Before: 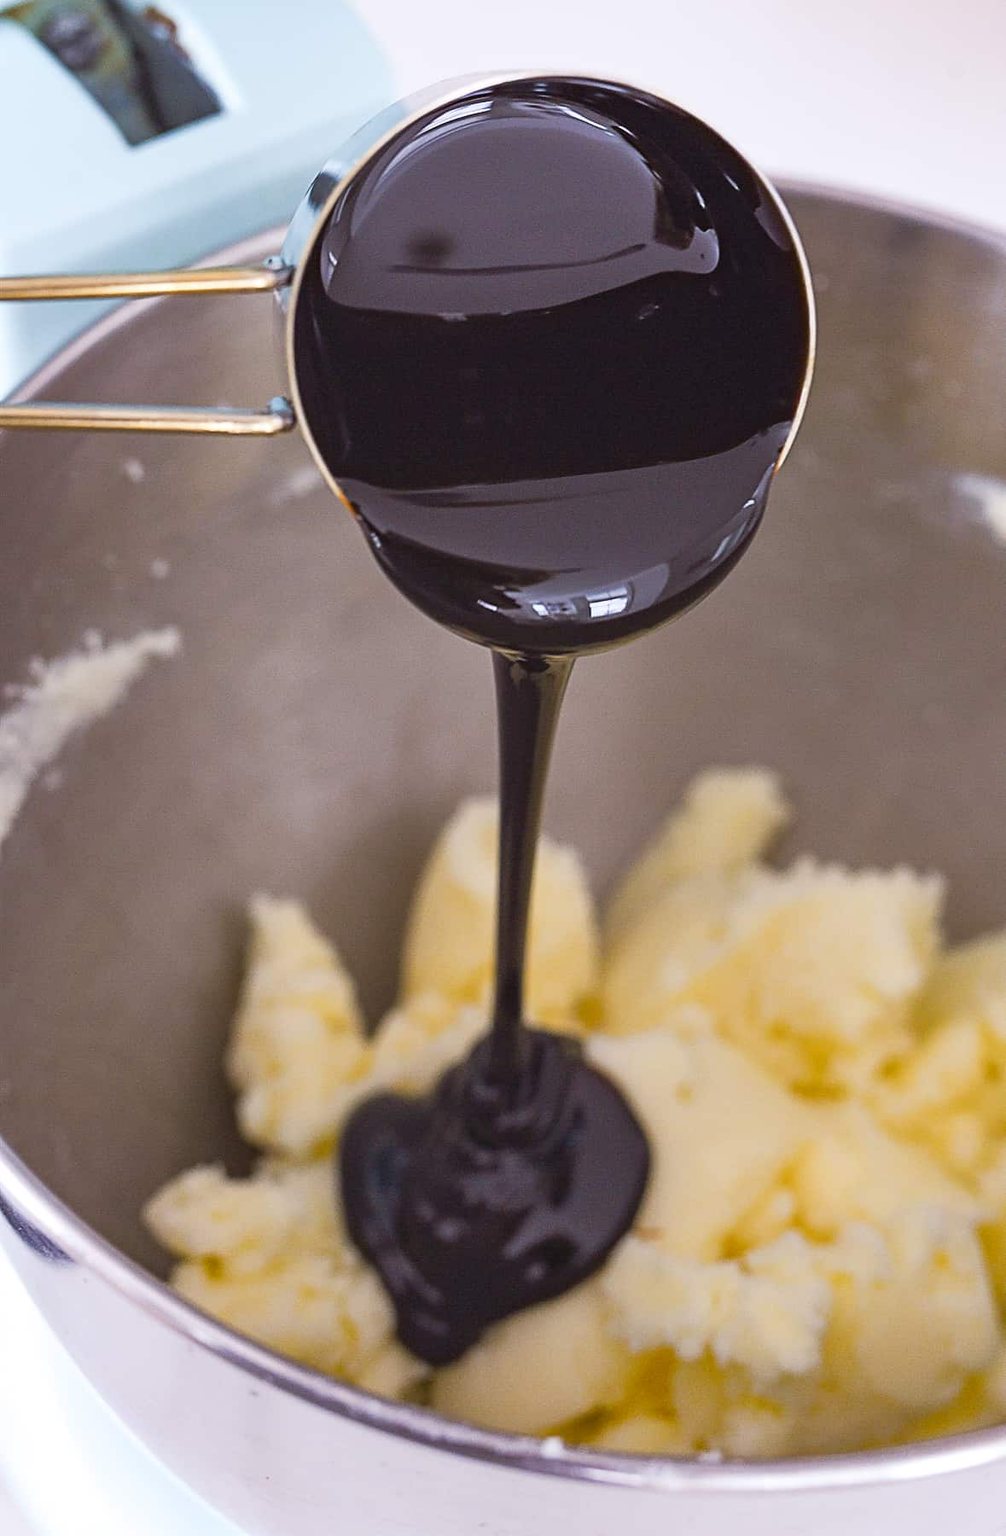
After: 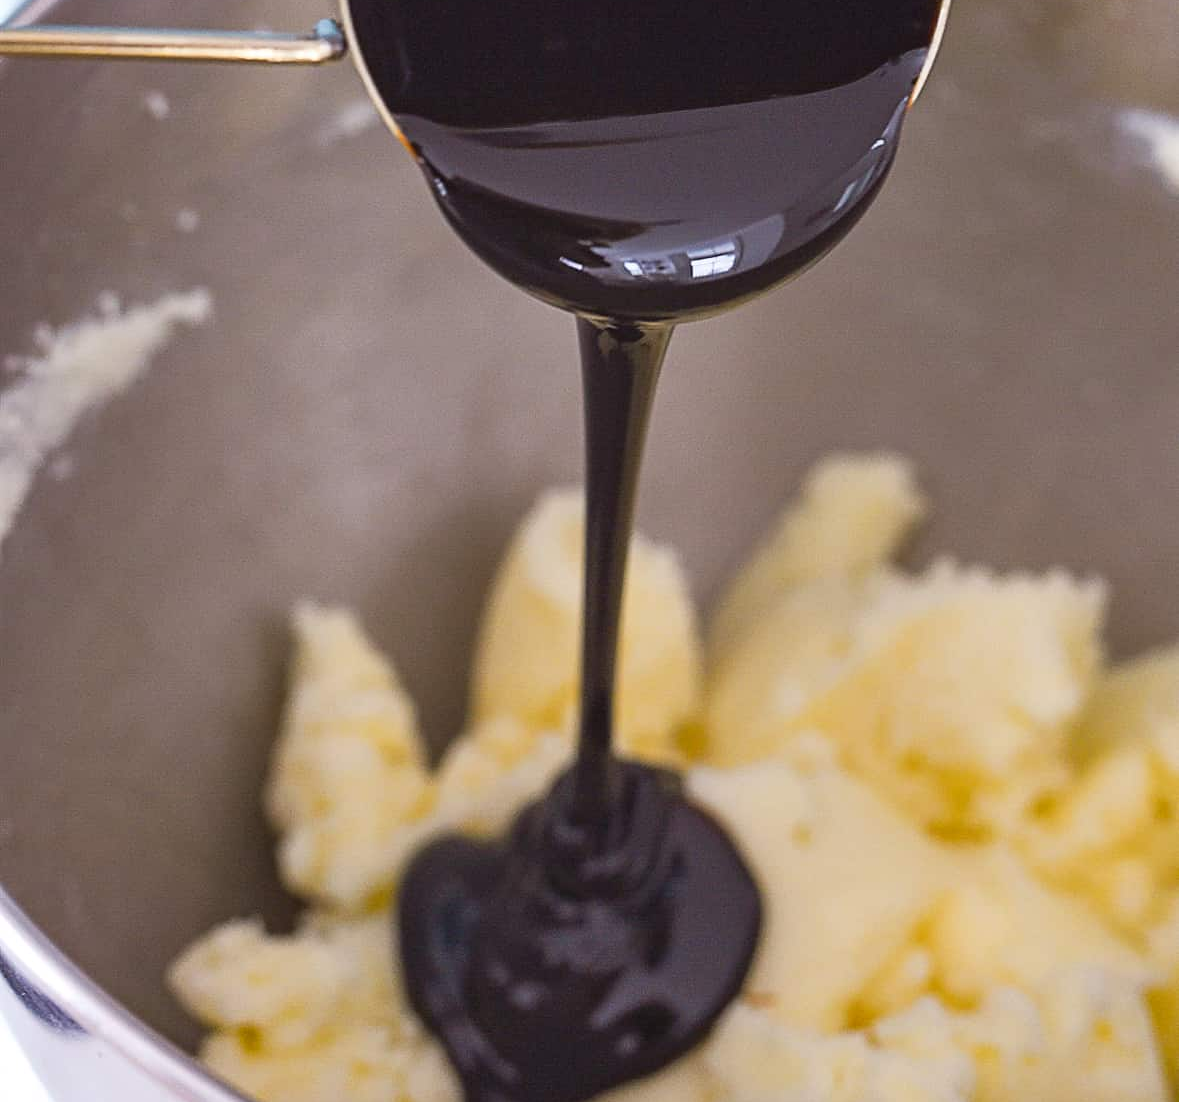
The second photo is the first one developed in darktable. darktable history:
crop and rotate: top 24.788%, bottom 13.949%
